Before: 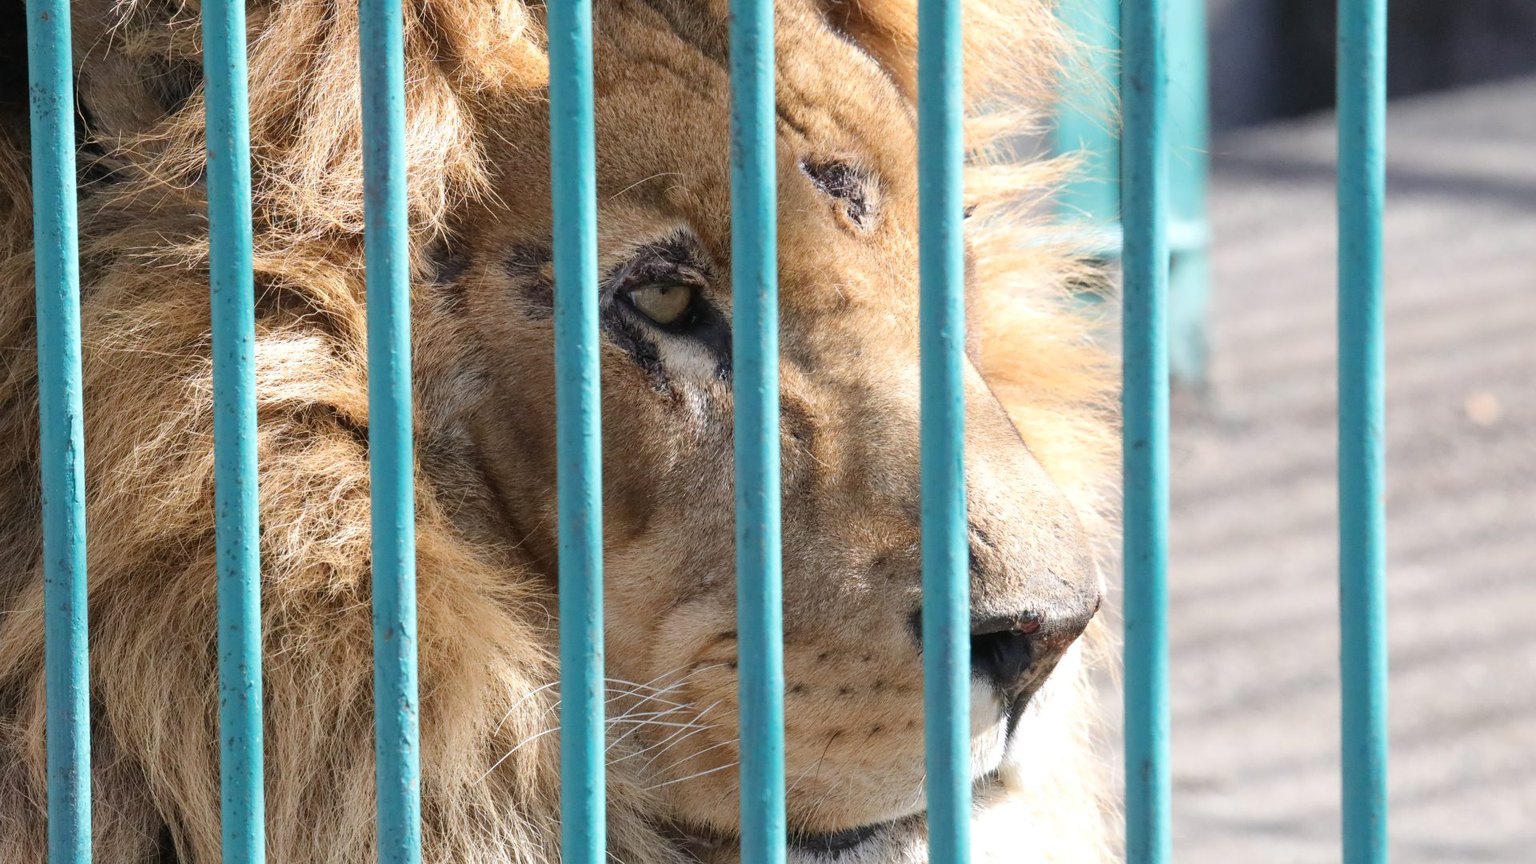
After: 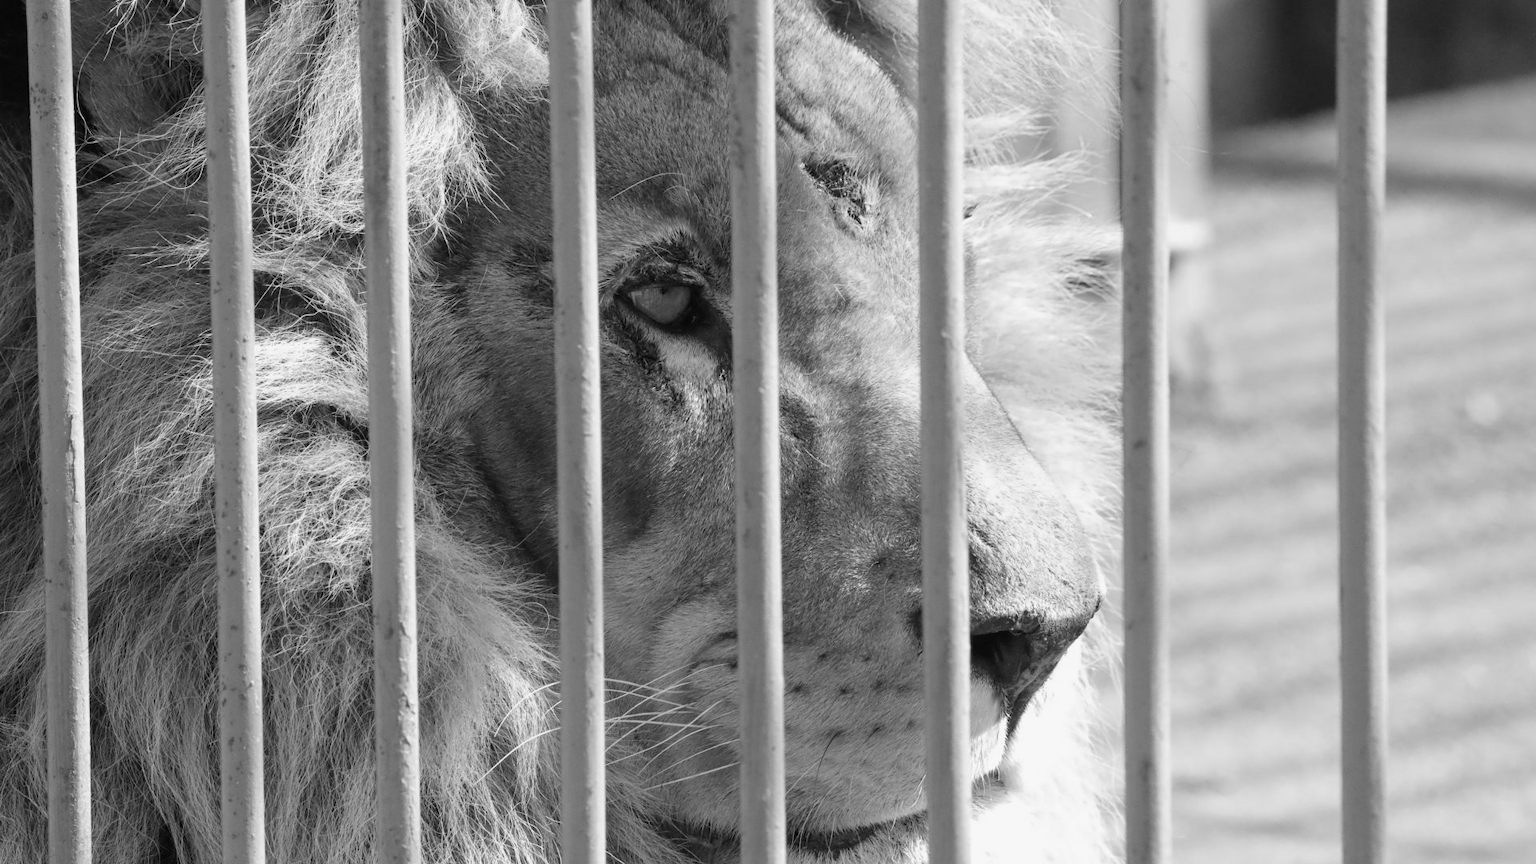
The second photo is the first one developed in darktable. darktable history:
color calibration: output gray [0.21, 0.42, 0.37, 0], gray › normalize channels true, illuminant same as pipeline (D50), adaptation XYZ, x 0.346, y 0.359, gamut compression 0
